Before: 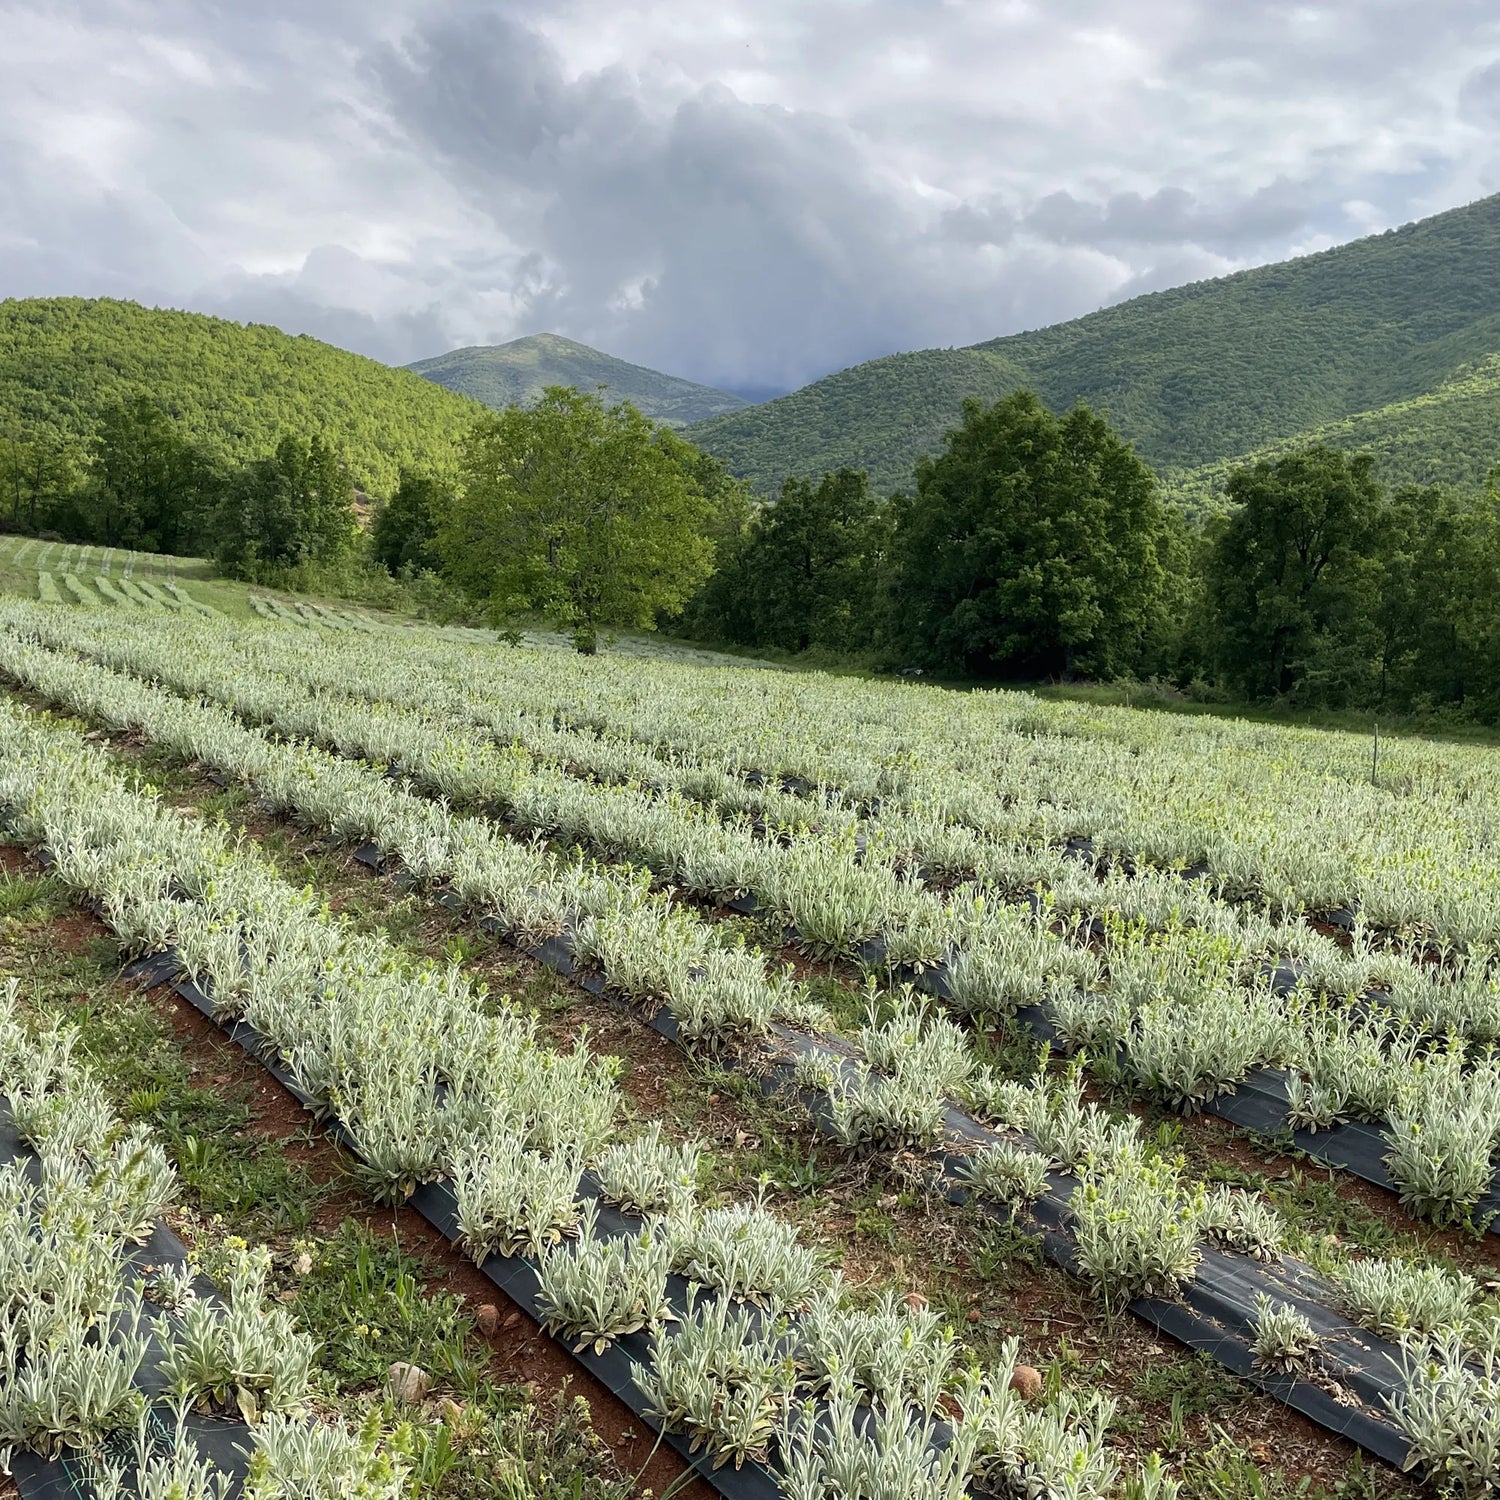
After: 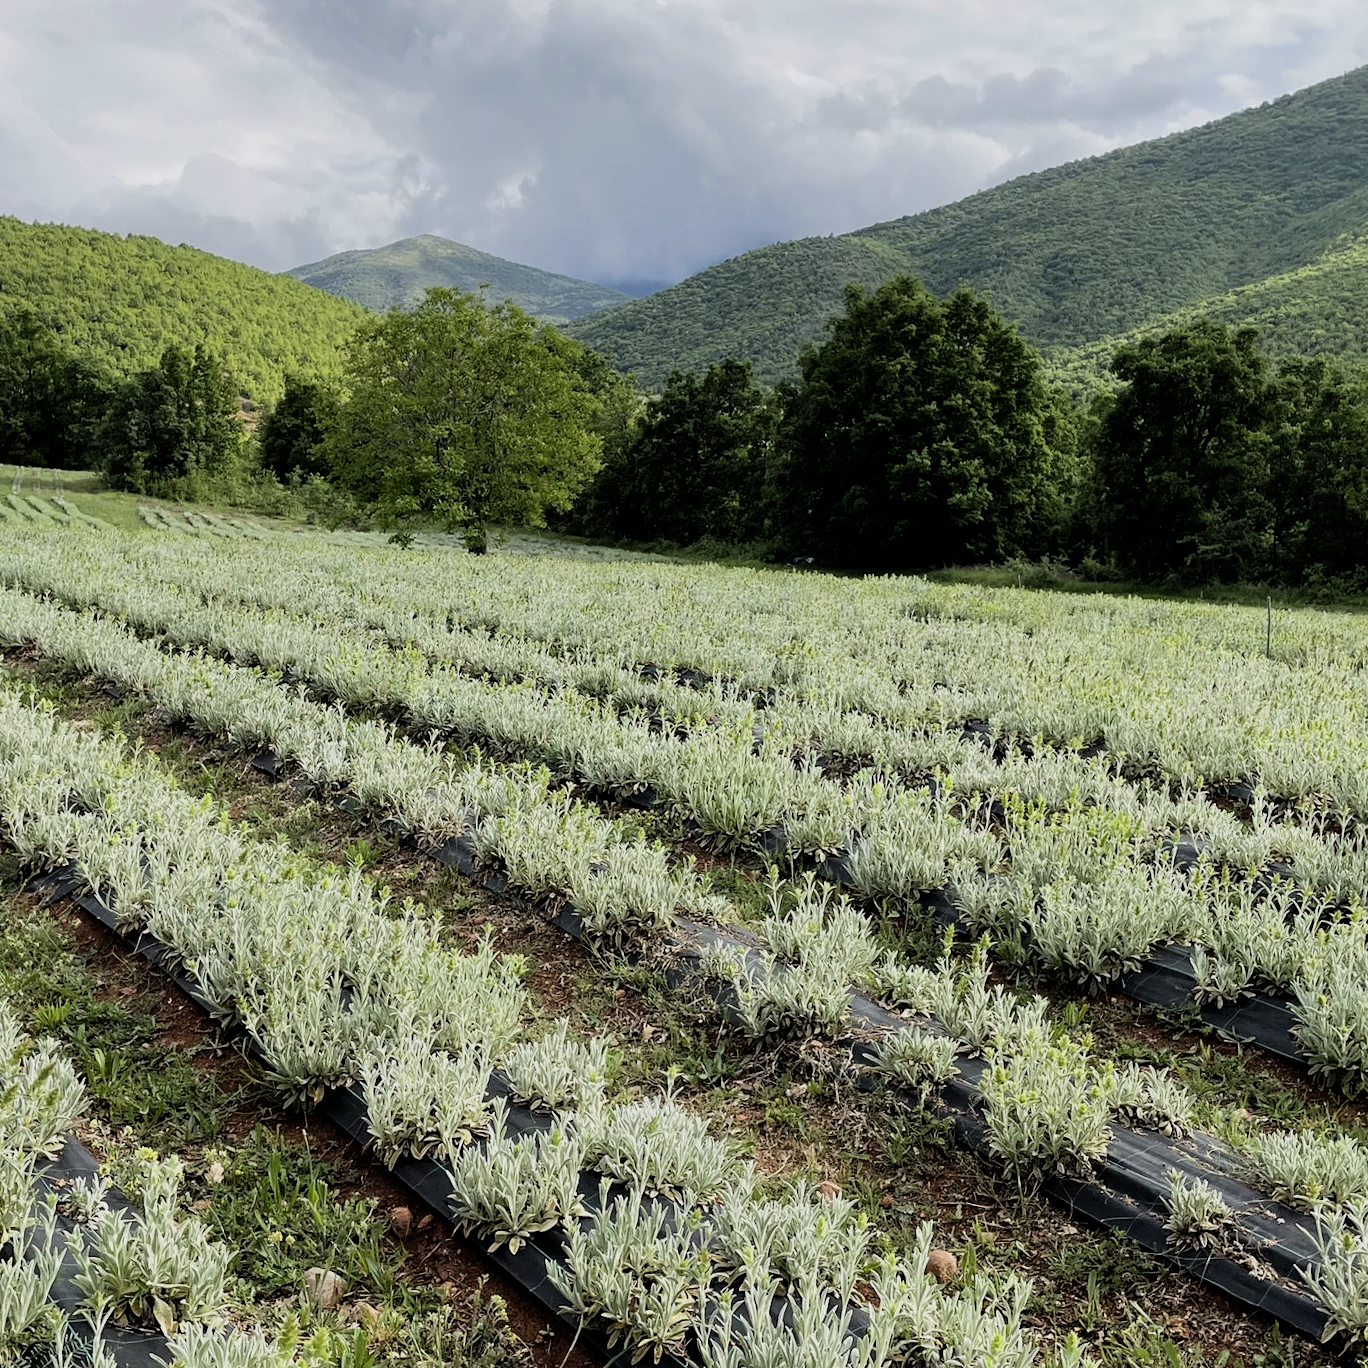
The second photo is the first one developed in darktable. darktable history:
crop and rotate: angle 1.96°, left 5.673%, top 5.673%
filmic rgb: black relative exposure -5 EV, white relative exposure 3.5 EV, hardness 3.19, contrast 1.2, highlights saturation mix -50%
